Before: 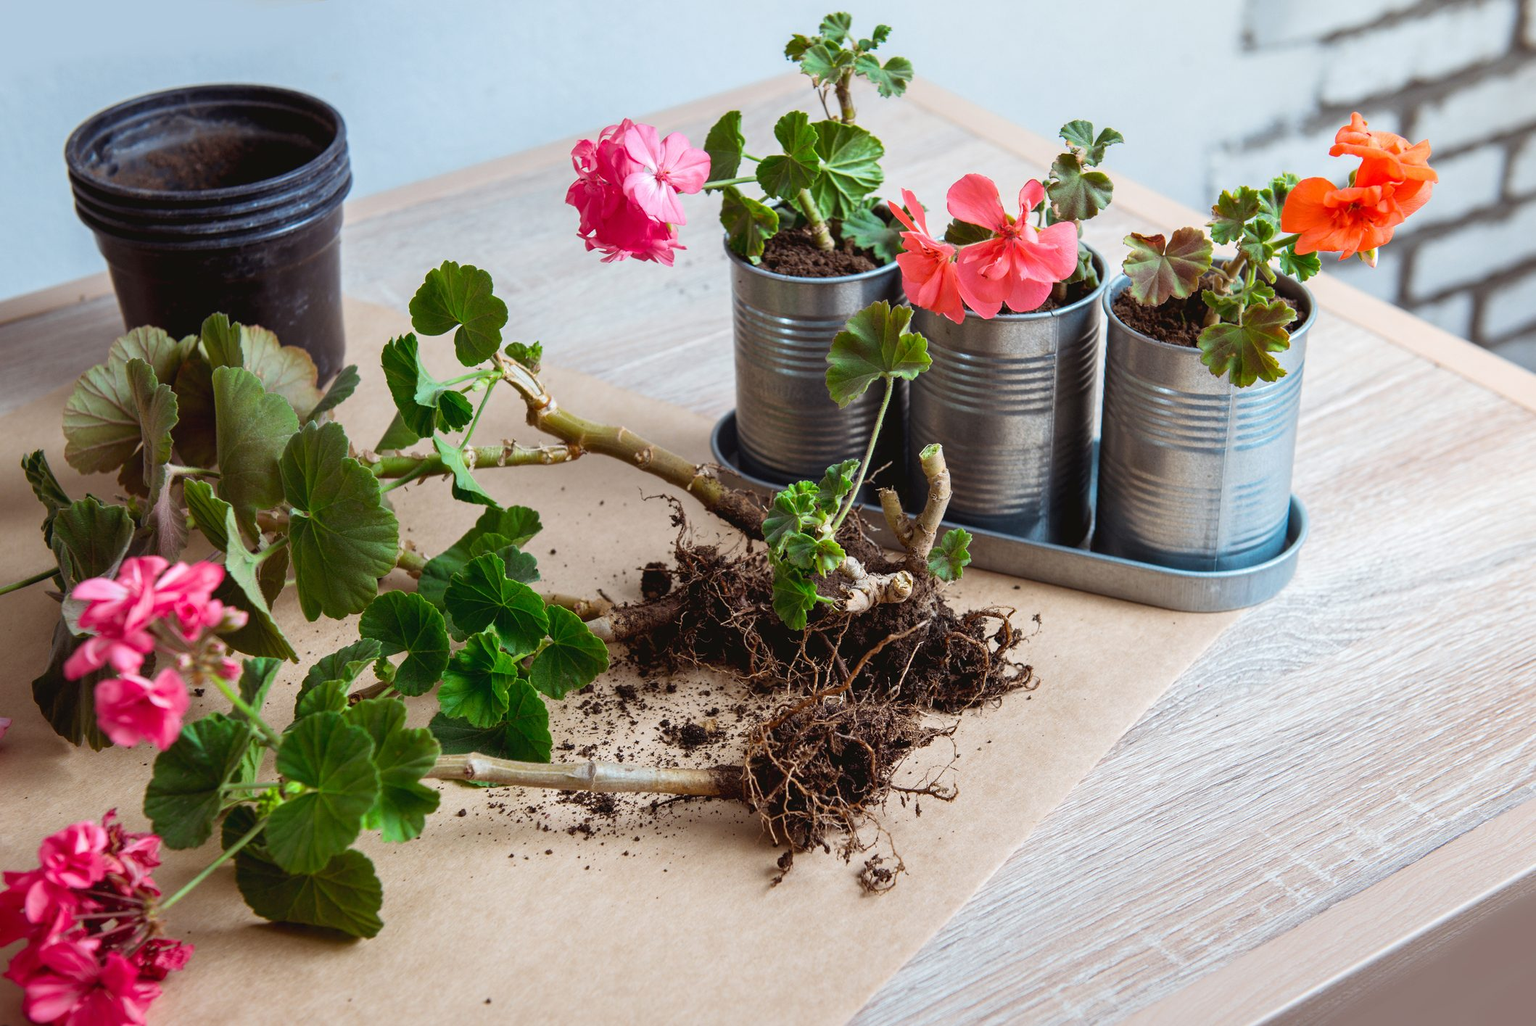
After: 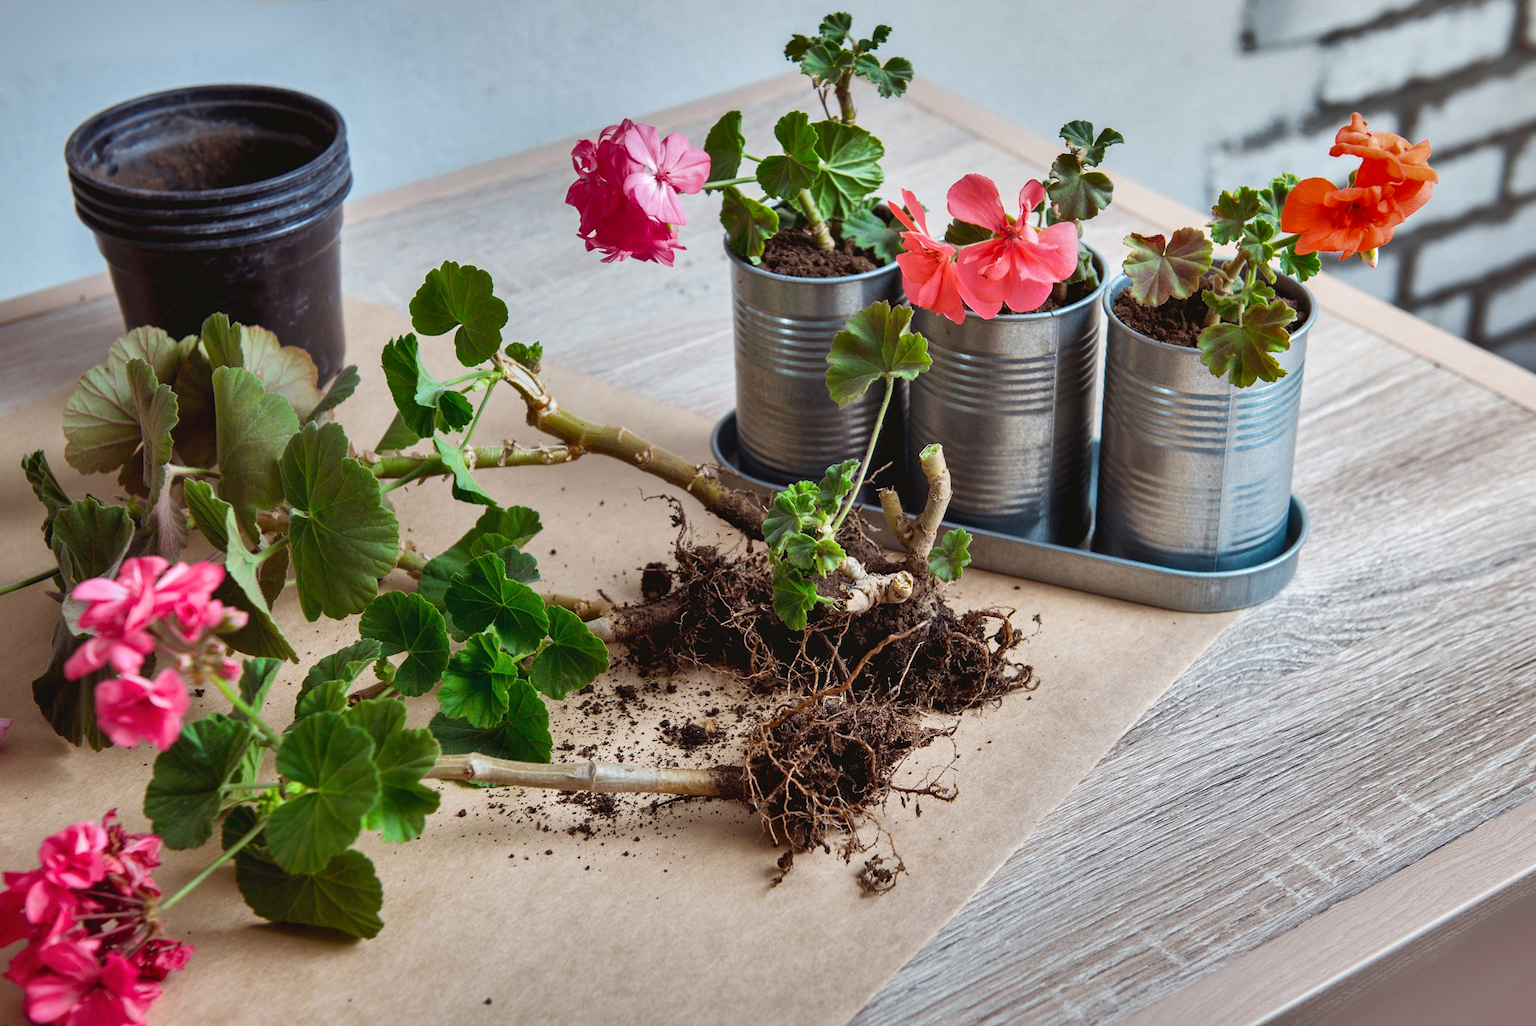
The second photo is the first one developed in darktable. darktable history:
shadows and highlights: radius 107.31, shadows 45.81, highlights -66.4, highlights color adjustment 0.315%, low approximation 0.01, soften with gaussian
